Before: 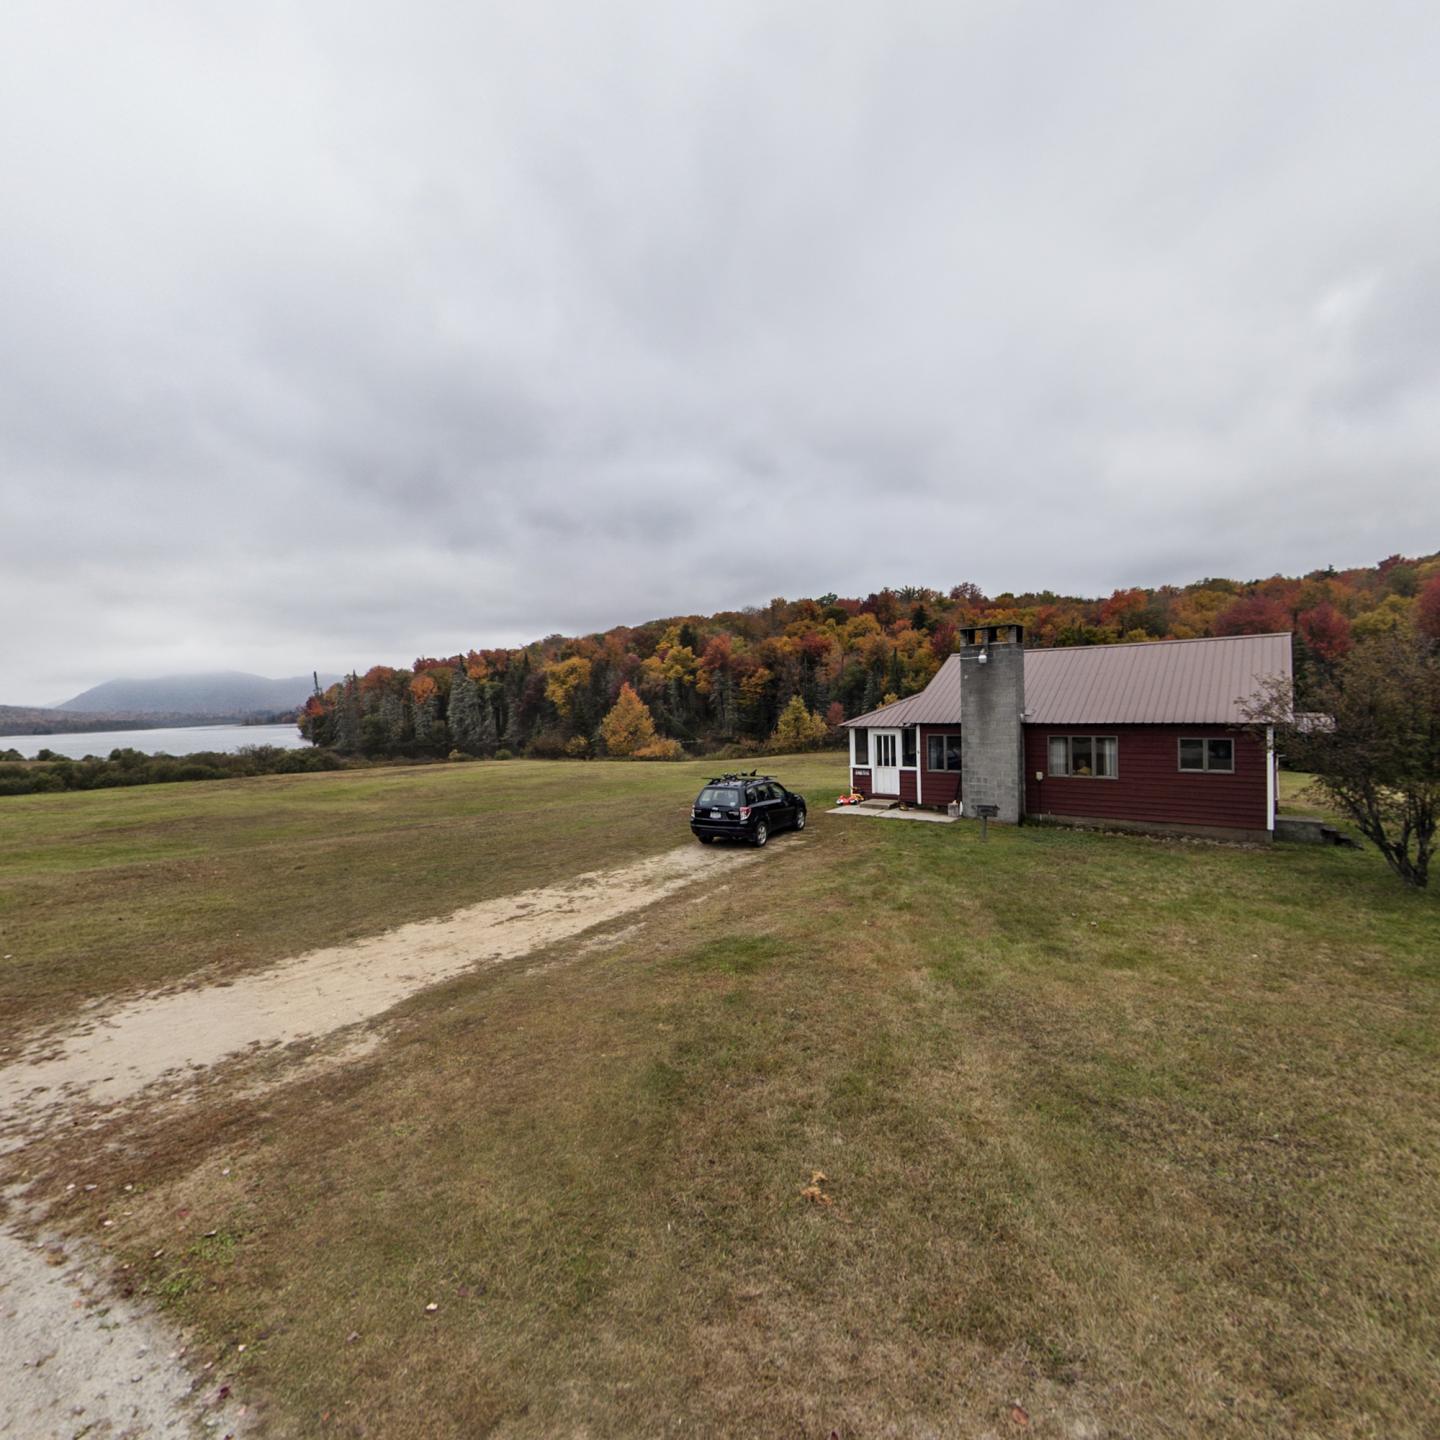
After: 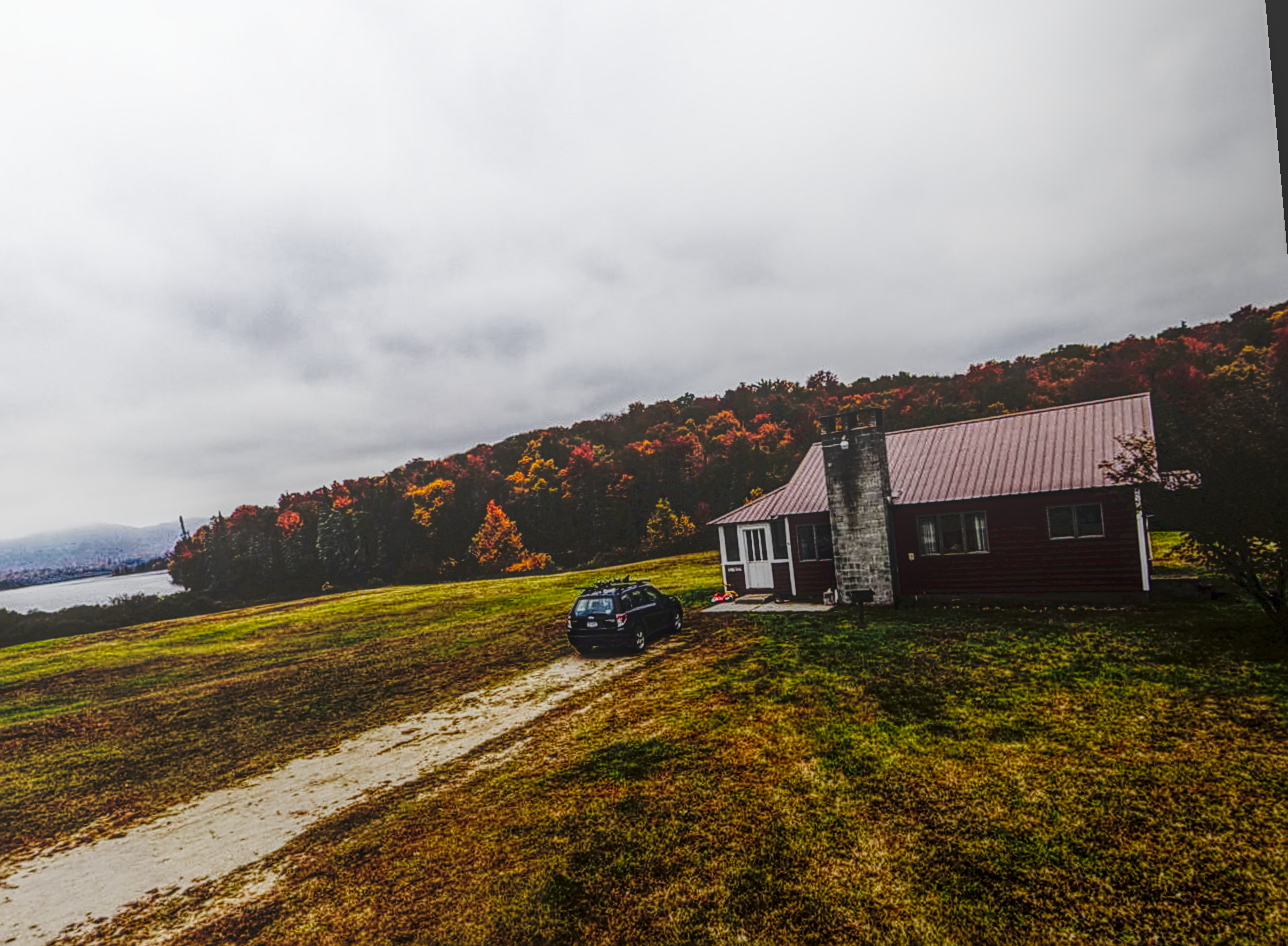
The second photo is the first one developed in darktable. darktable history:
white balance: emerald 1
tone curve: curves: ch0 [(0, 0) (0.003, 0.03) (0.011, 0.022) (0.025, 0.018) (0.044, 0.031) (0.069, 0.035) (0.1, 0.04) (0.136, 0.046) (0.177, 0.063) (0.224, 0.087) (0.277, 0.15) (0.335, 0.252) (0.399, 0.354) (0.468, 0.475) (0.543, 0.602) (0.623, 0.73) (0.709, 0.856) (0.801, 0.945) (0.898, 0.987) (1, 1)], preserve colors none
rotate and perspective: rotation -5°, crop left 0.05, crop right 0.952, crop top 0.11, crop bottom 0.89
contrast brightness saturation: contrast 0.19, brightness -0.11, saturation 0.21
local contrast: highlights 20%, shadows 30%, detail 200%, midtone range 0.2
sigmoid: skew -0.2, preserve hue 0%, red attenuation 0.1, red rotation 0.035, green attenuation 0.1, green rotation -0.017, blue attenuation 0.15, blue rotation -0.052, base primaries Rec2020
crop: left 8.155%, top 6.611%, bottom 15.385%
sharpen: on, module defaults
